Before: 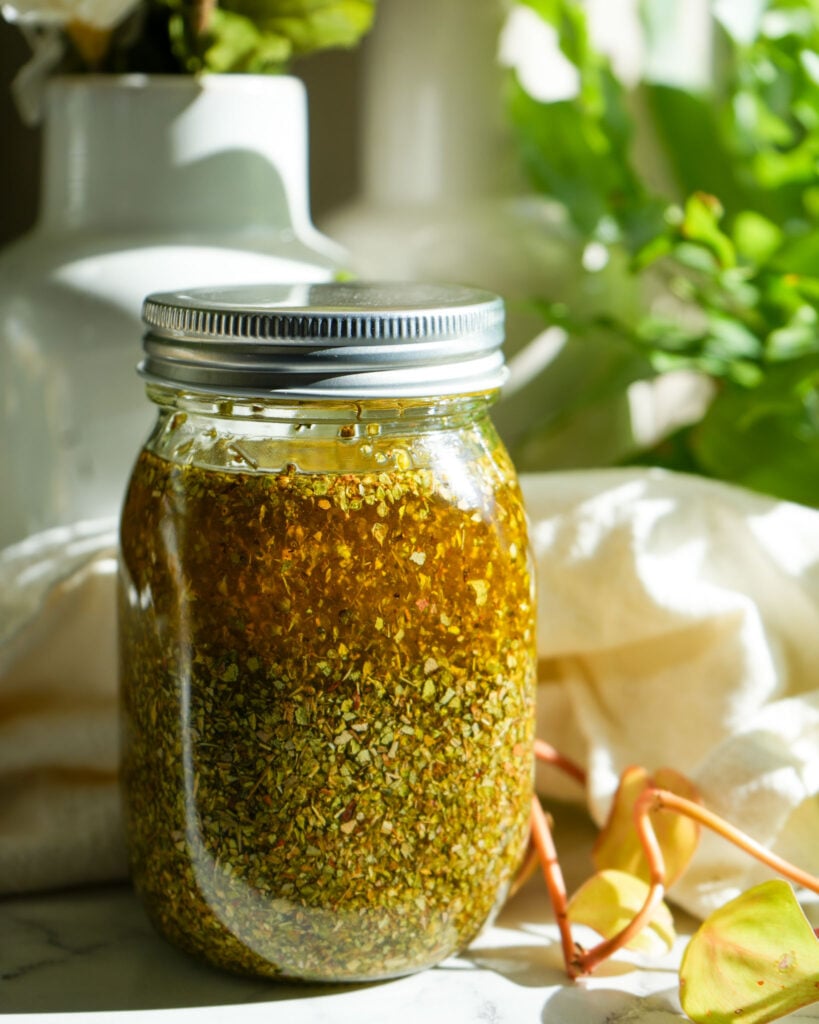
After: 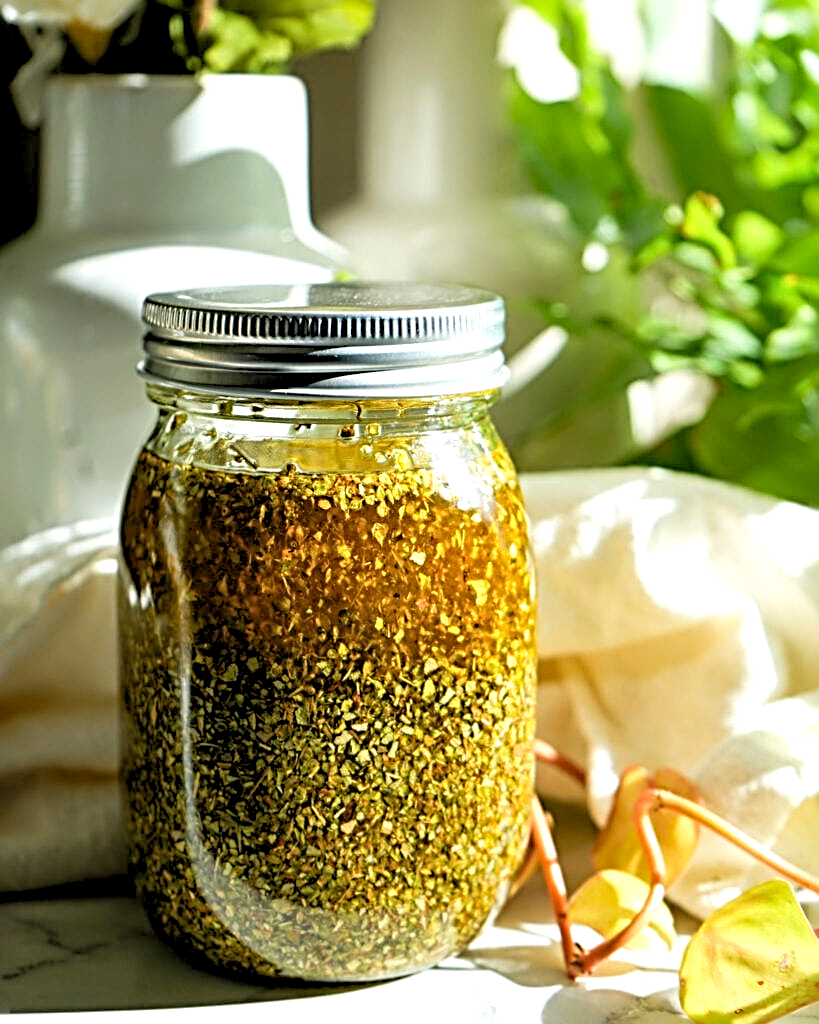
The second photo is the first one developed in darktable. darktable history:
sharpen: radius 3.69, amount 0.928
exposure: black level correction 0.001, exposure 0.191 EV, compensate highlight preservation false
rgb levels: levels [[0.013, 0.434, 0.89], [0, 0.5, 1], [0, 0.5, 1]]
